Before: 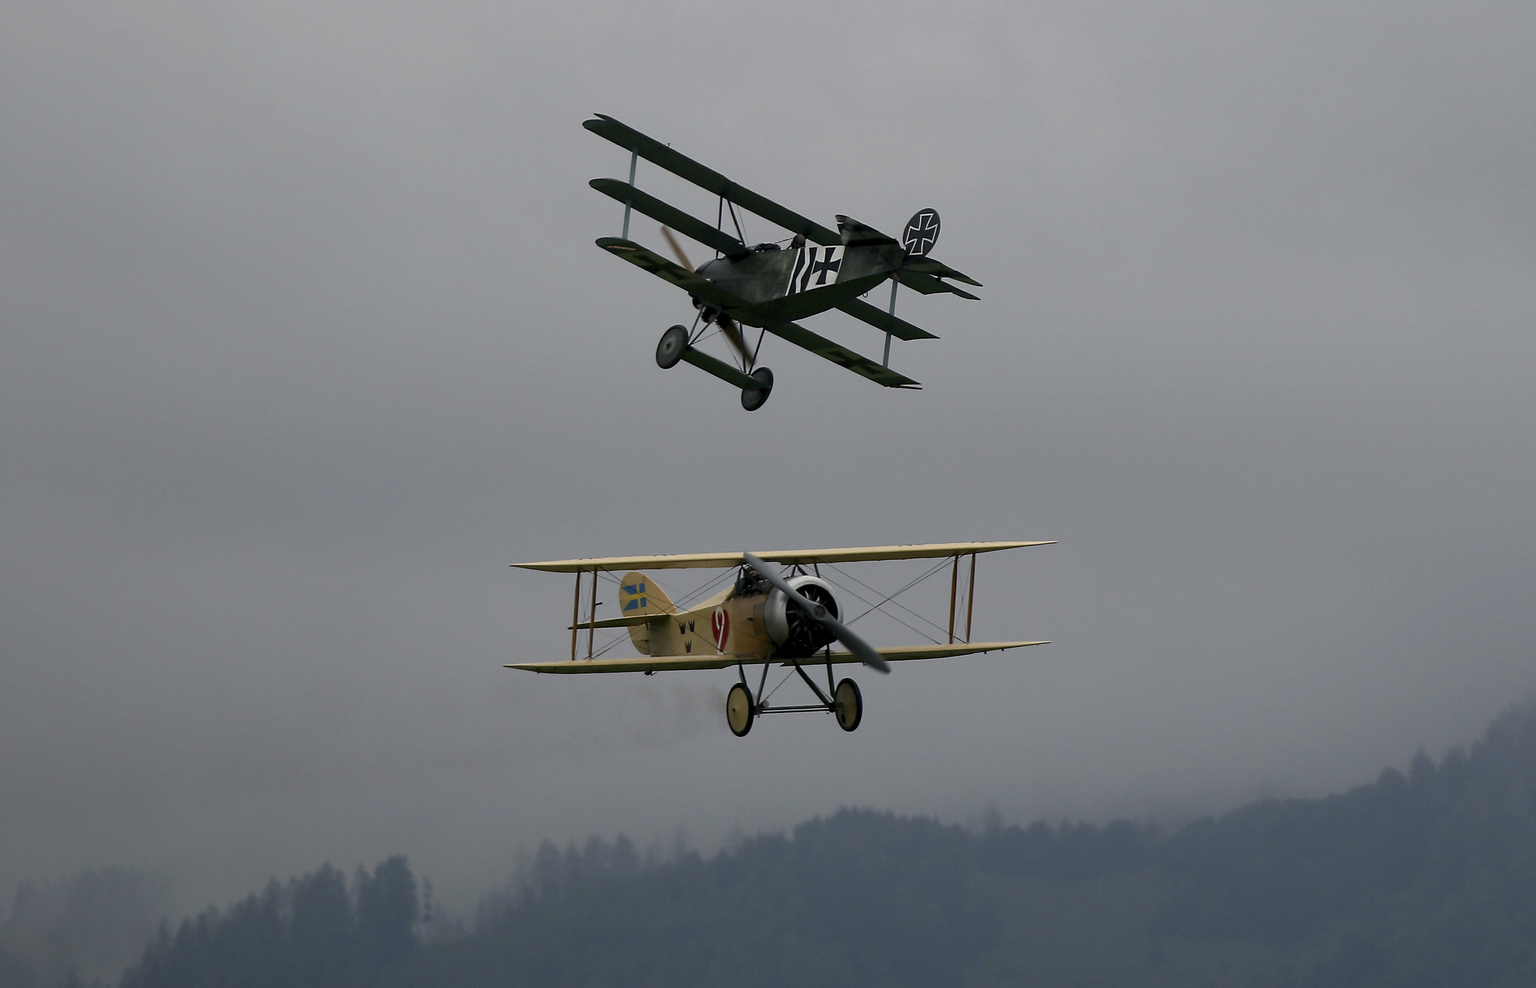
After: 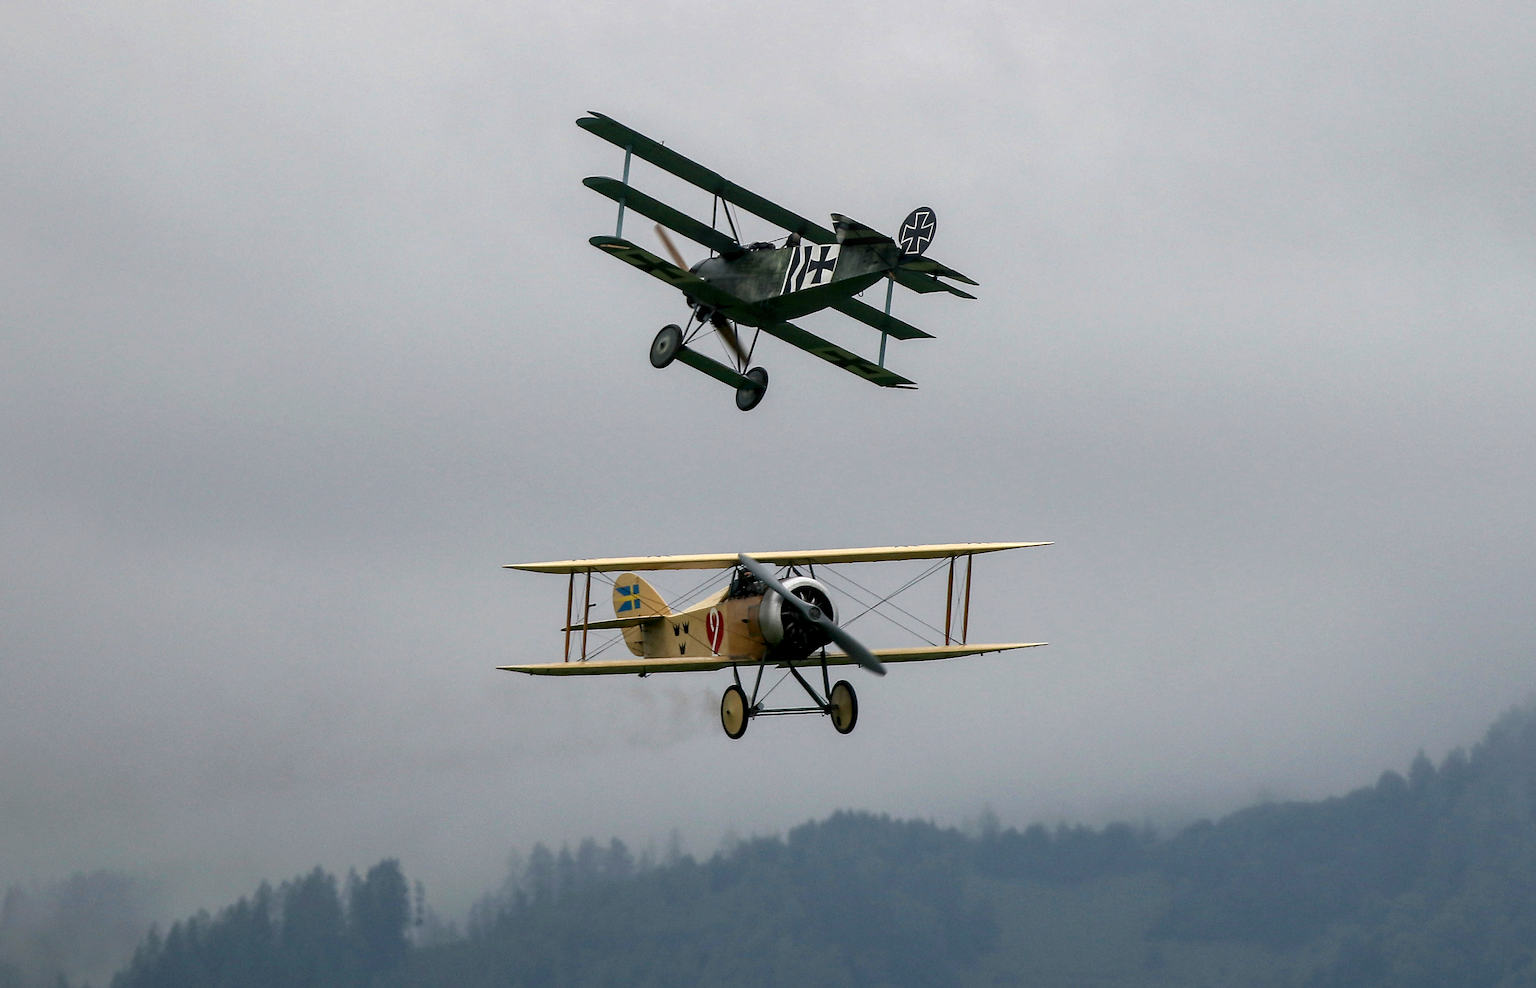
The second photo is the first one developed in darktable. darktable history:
tone equalizer: on, module defaults
local contrast: detail 130%
exposure: black level correction 0, exposure 0.699 EV, compensate highlight preservation false
crop and rotate: left 0.742%, top 0.378%, bottom 0.303%
